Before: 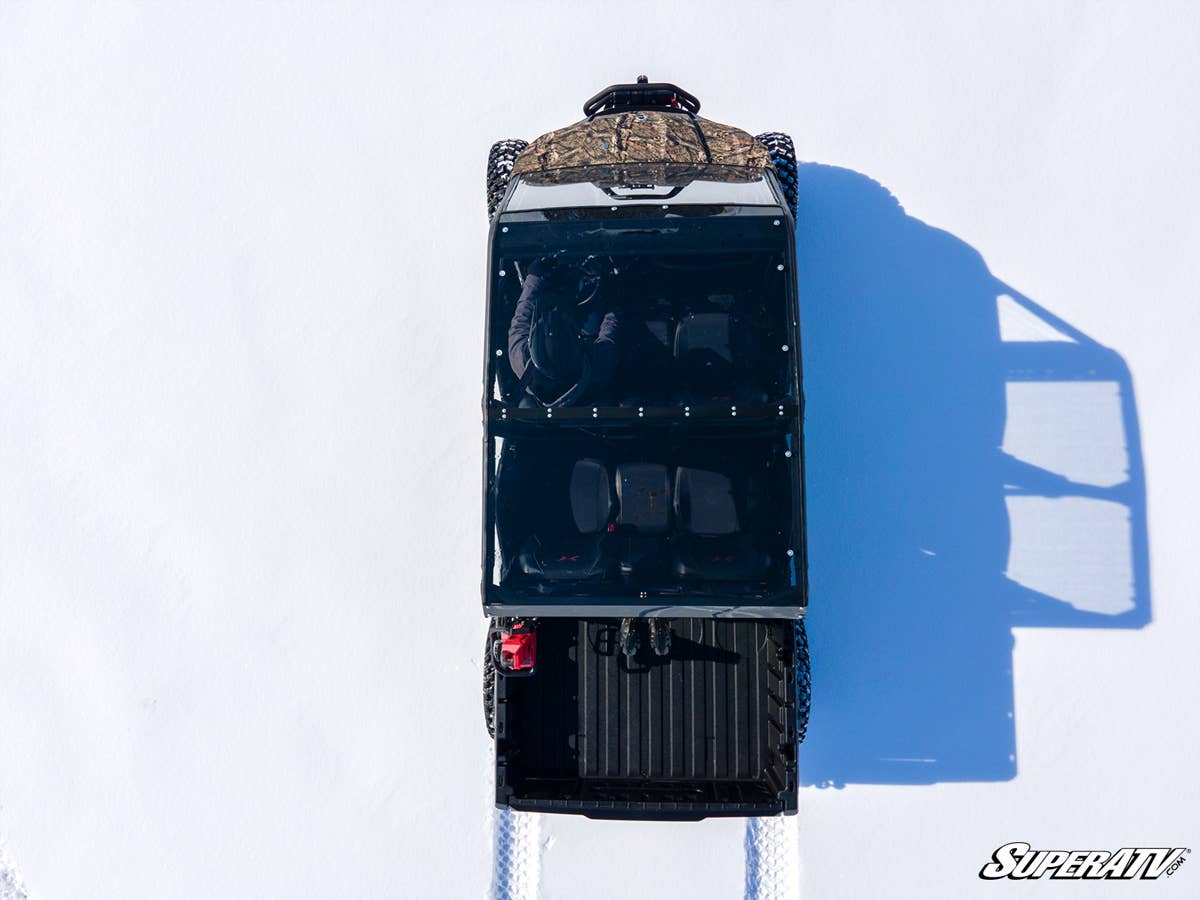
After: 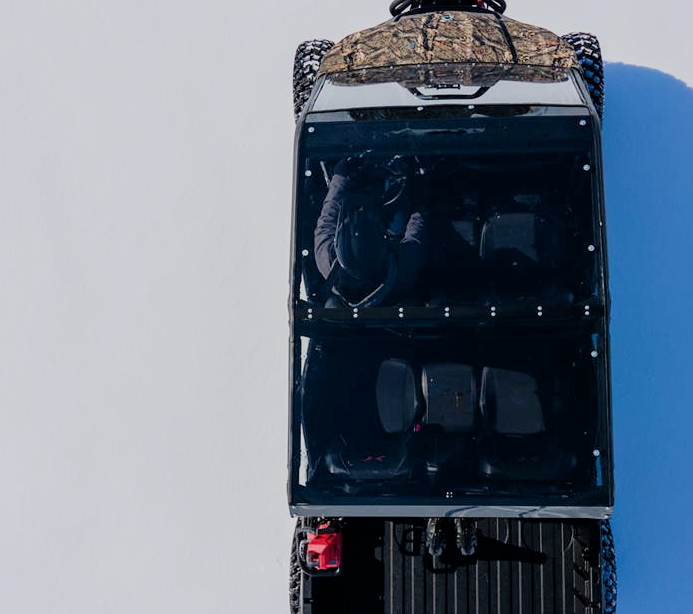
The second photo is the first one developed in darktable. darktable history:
crop: left 16.202%, top 11.208%, right 26.045%, bottom 20.557%
exposure: compensate highlight preservation false
filmic rgb: black relative exposure -7.65 EV, white relative exposure 4.56 EV, hardness 3.61, color science v6 (2022)
